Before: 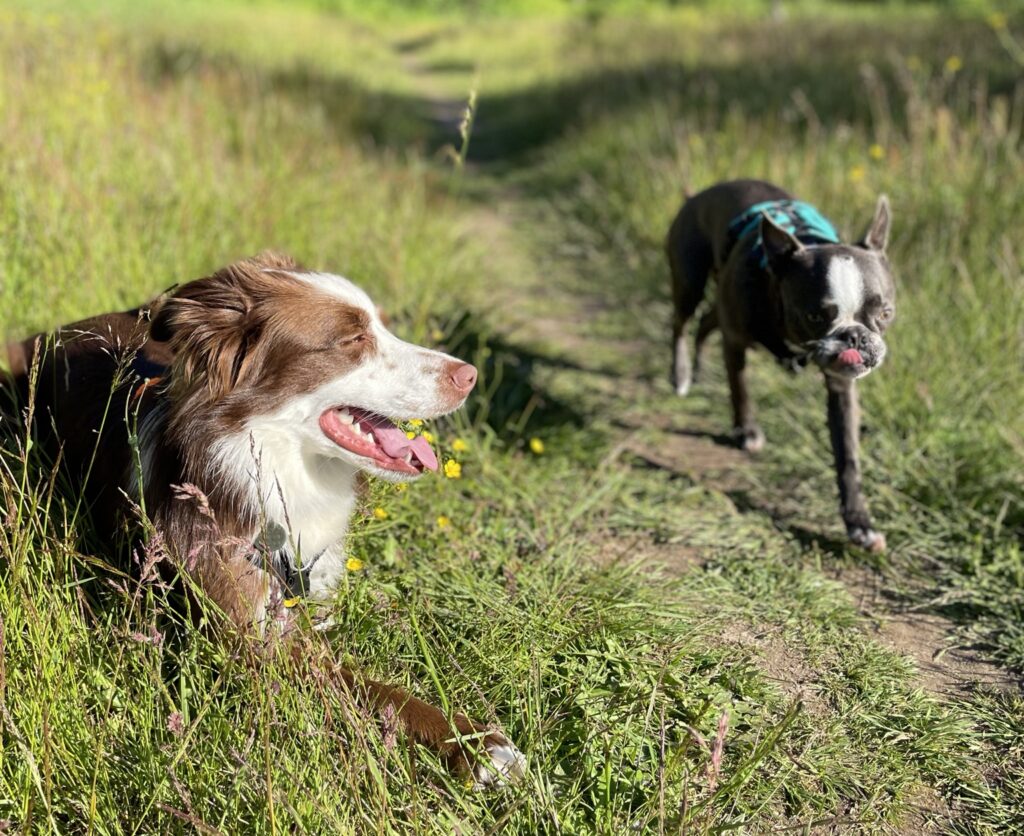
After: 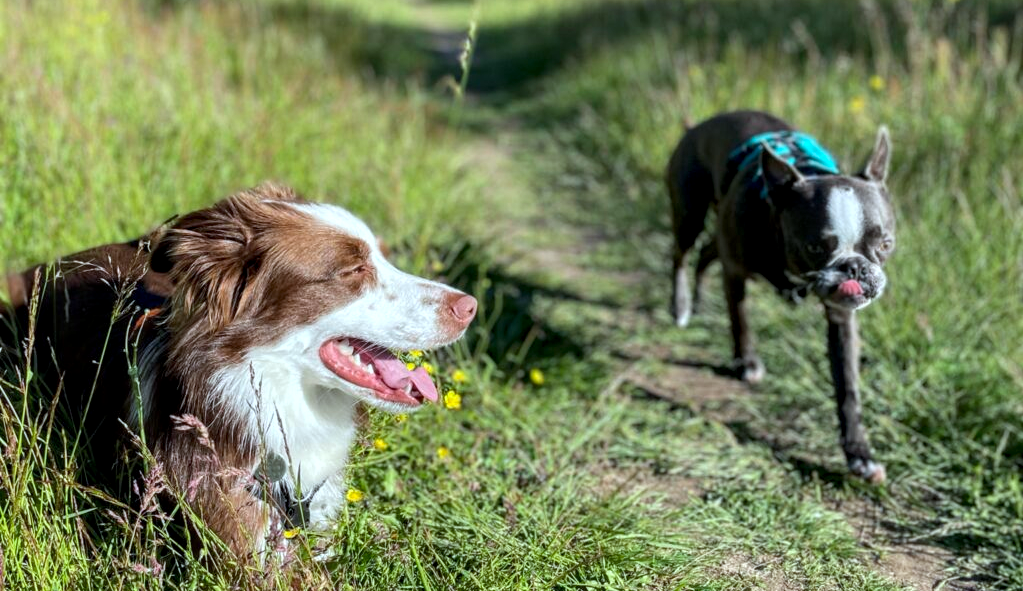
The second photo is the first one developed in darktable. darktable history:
crop and rotate: top 8.293%, bottom 20.996%
local contrast: detail 130%
color calibration: illuminant F (fluorescent), F source F9 (Cool White Deluxe 4150 K) – high CRI, x 0.374, y 0.373, temperature 4158.34 K
